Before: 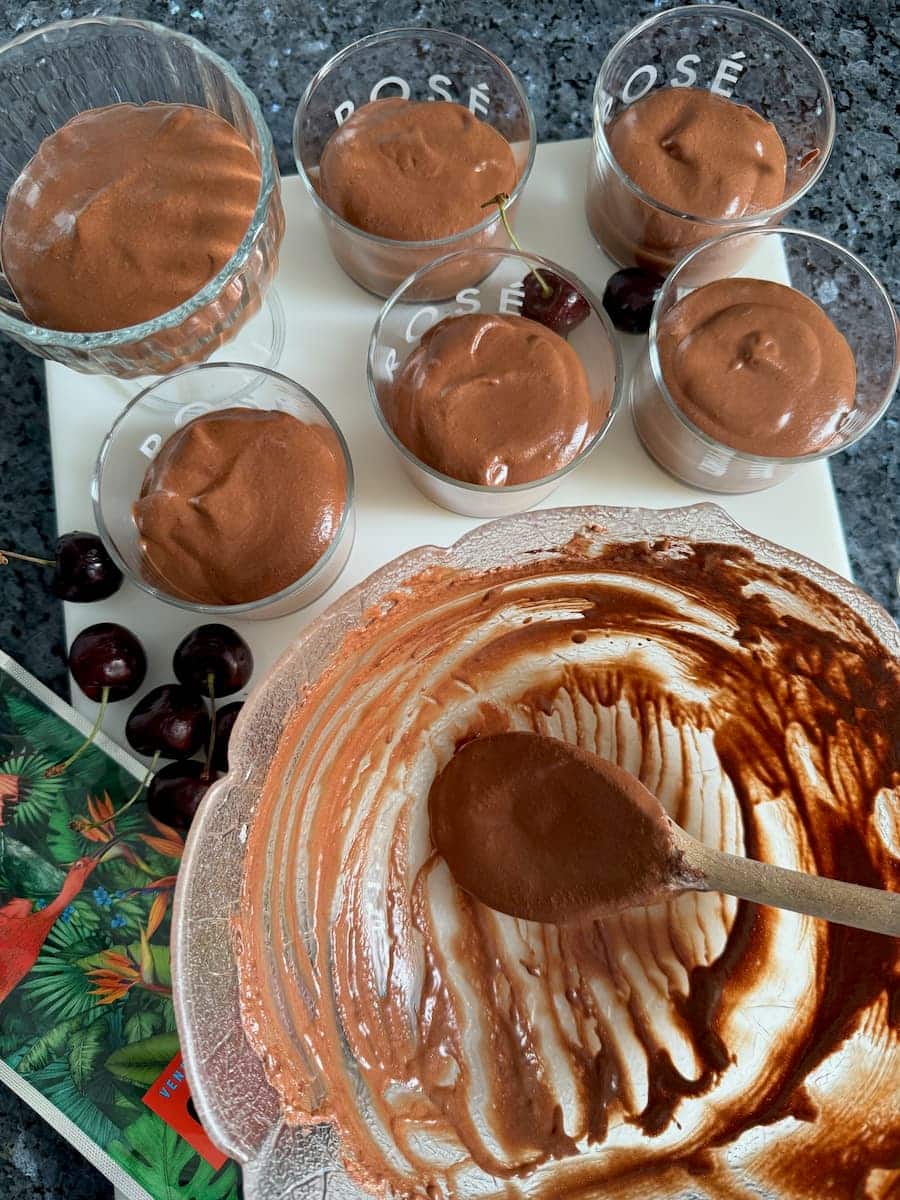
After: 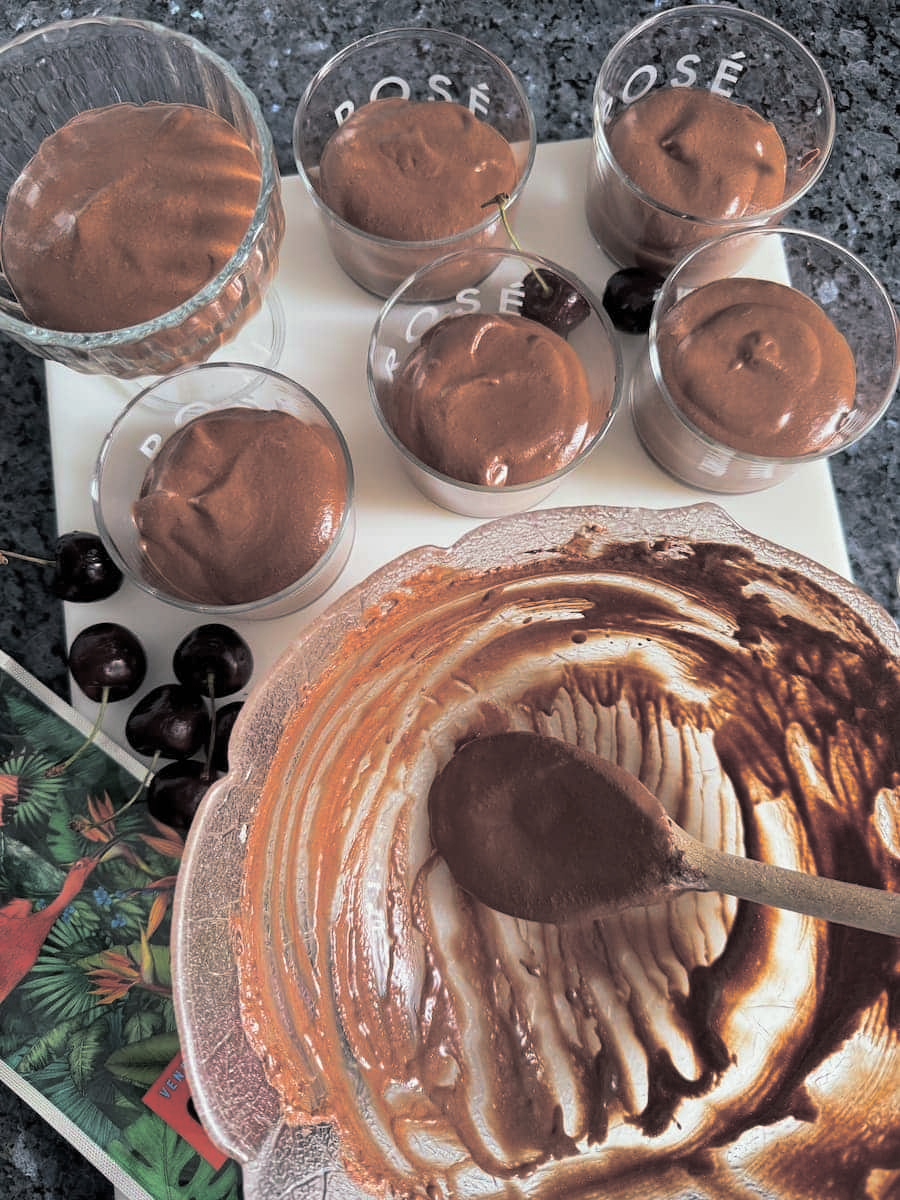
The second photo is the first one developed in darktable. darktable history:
split-toning: shadows › hue 201.6°, shadows › saturation 0.16, highlights › hue 50.4°, highlights › saturation 0.2, balance -49.9
rgb levels: mode RGB, independent channels, levels [[0, 0.474, 1], [0, 0.5, 1], [0, 0.5, 1]]
